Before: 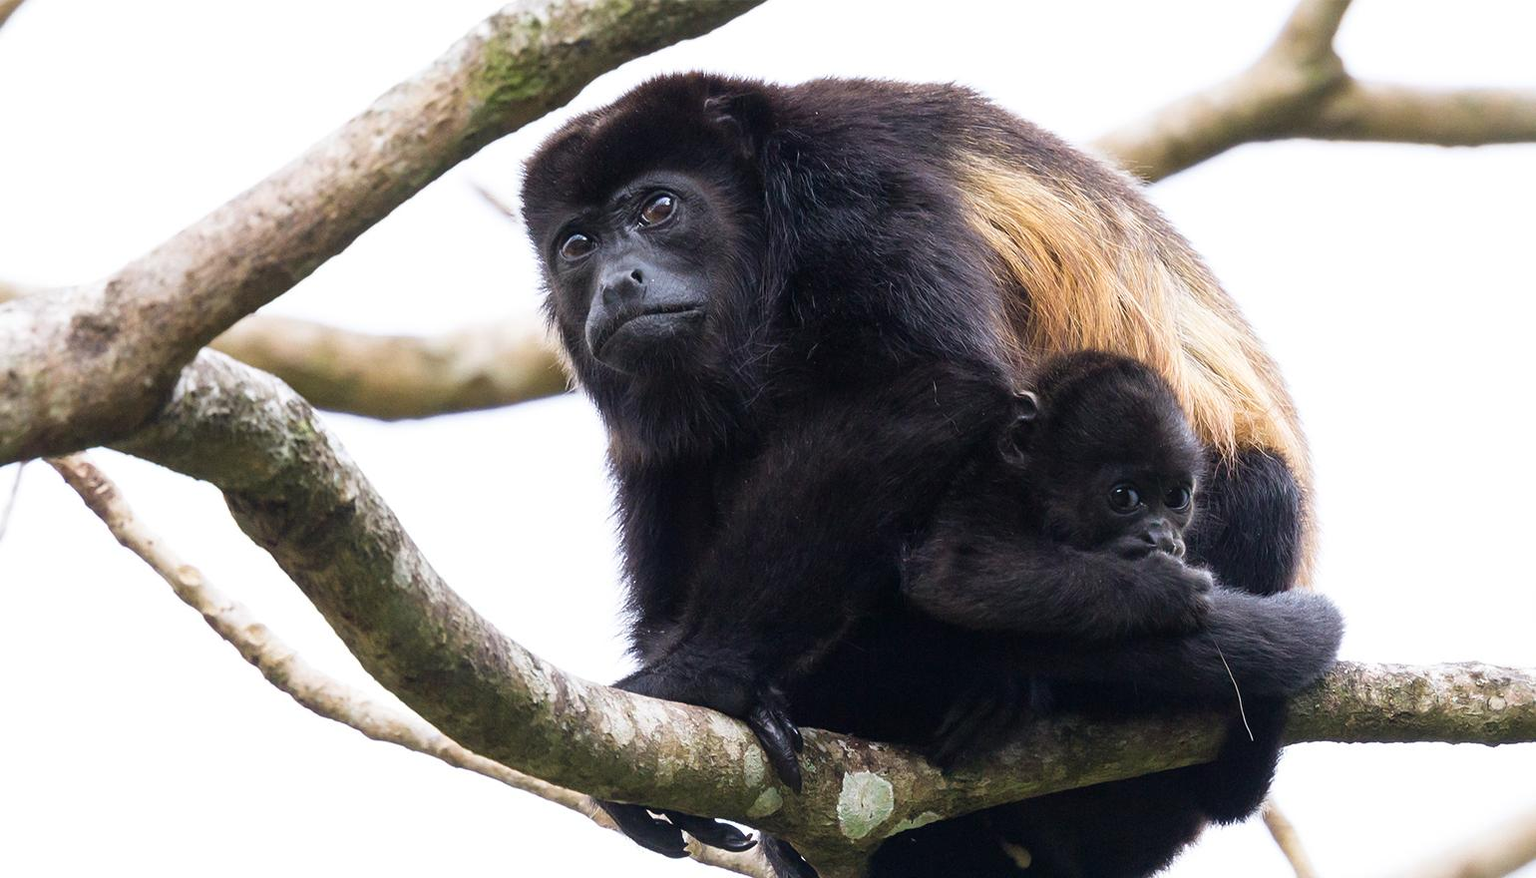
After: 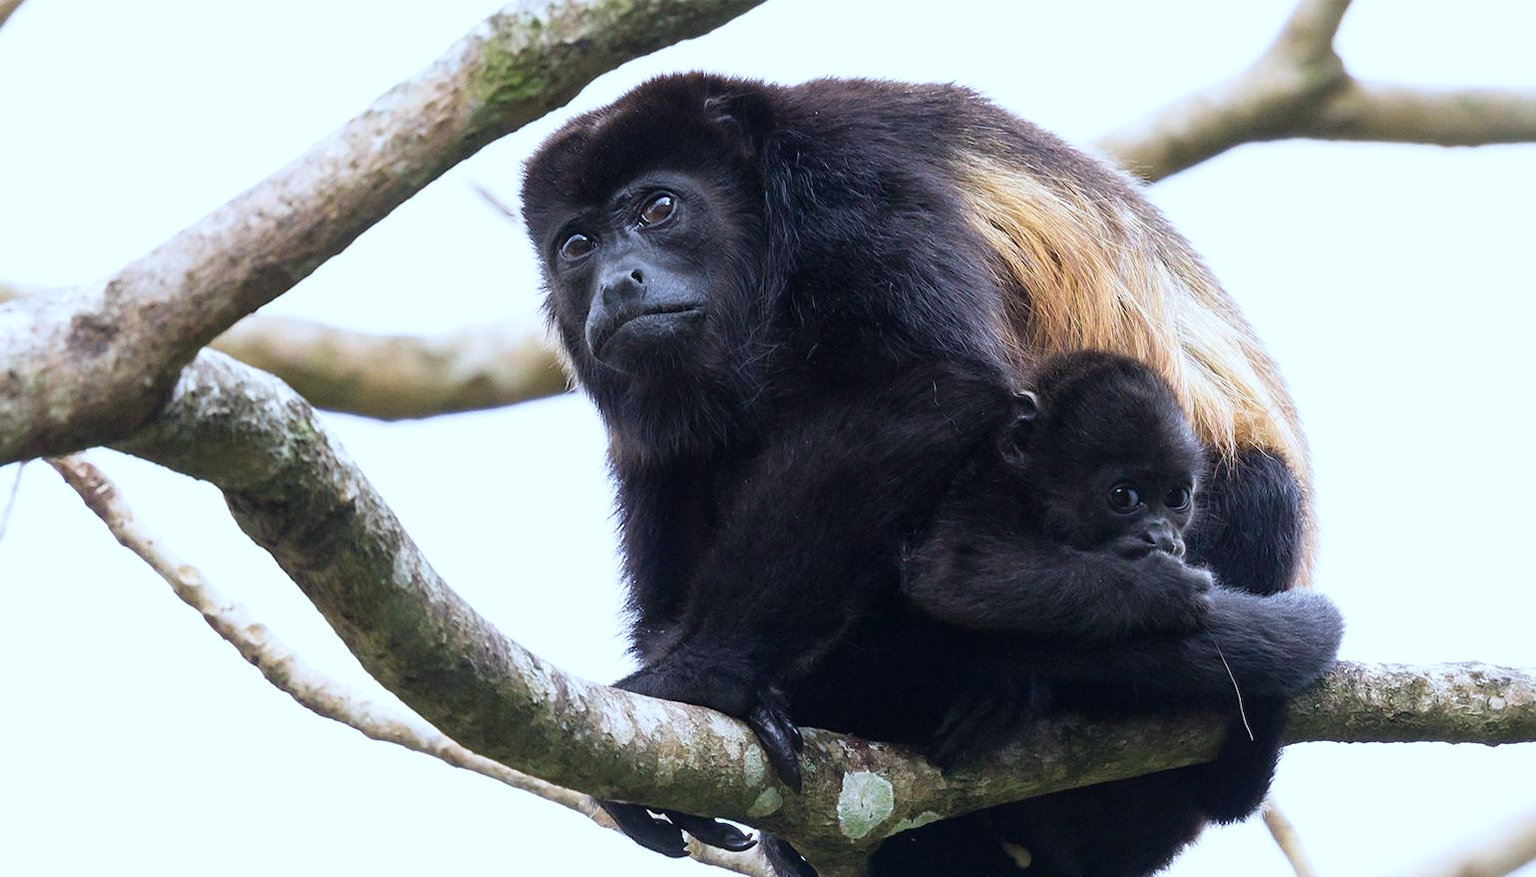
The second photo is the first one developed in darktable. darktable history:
color calibration: illuminant custom, x 0.368, y 0.373, temperature 4333.01 K
